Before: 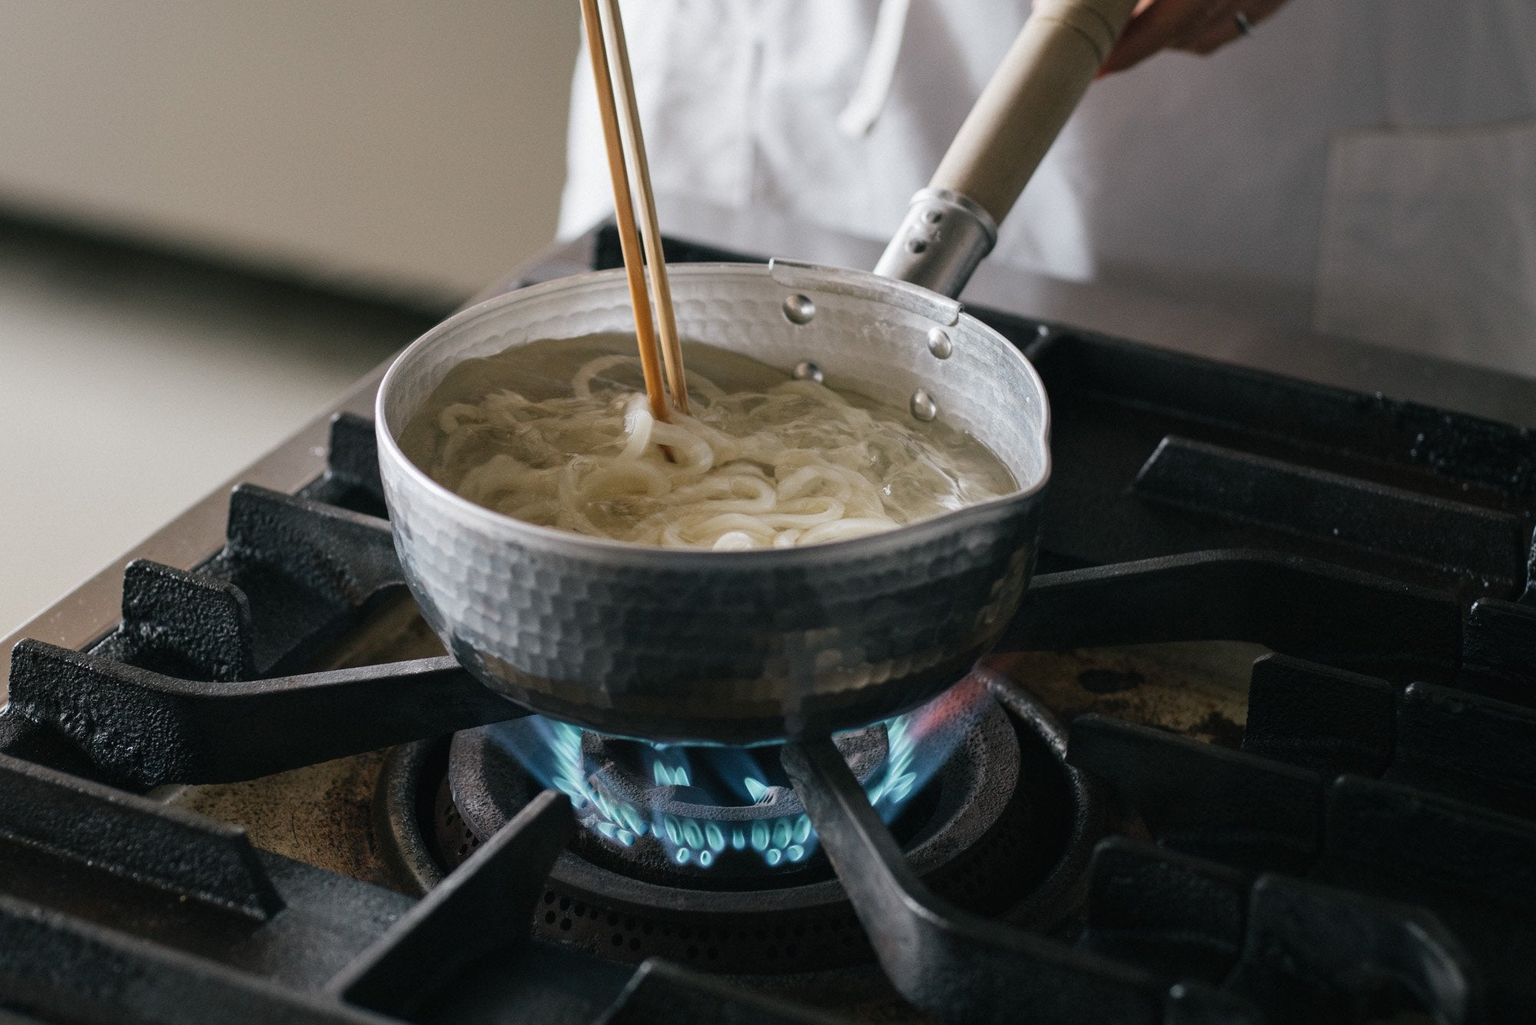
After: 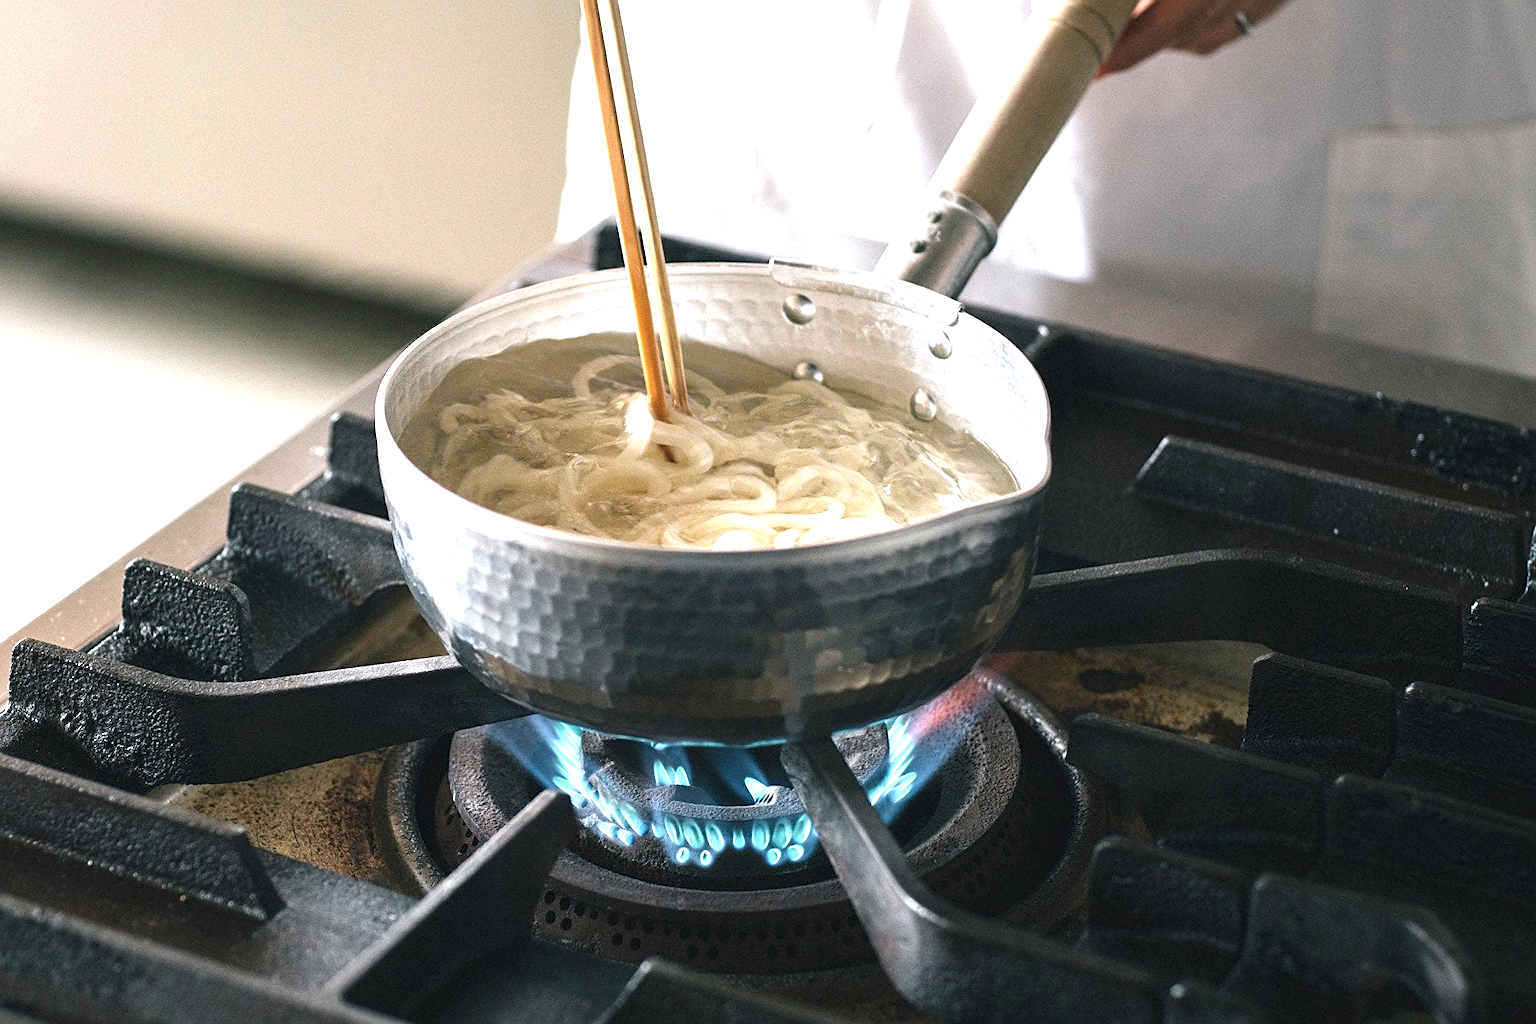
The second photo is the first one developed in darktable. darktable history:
sharpen: on, module defaults
exposure: black level correction 0, exposure 1.407 EV, compensate highlight preservation false
